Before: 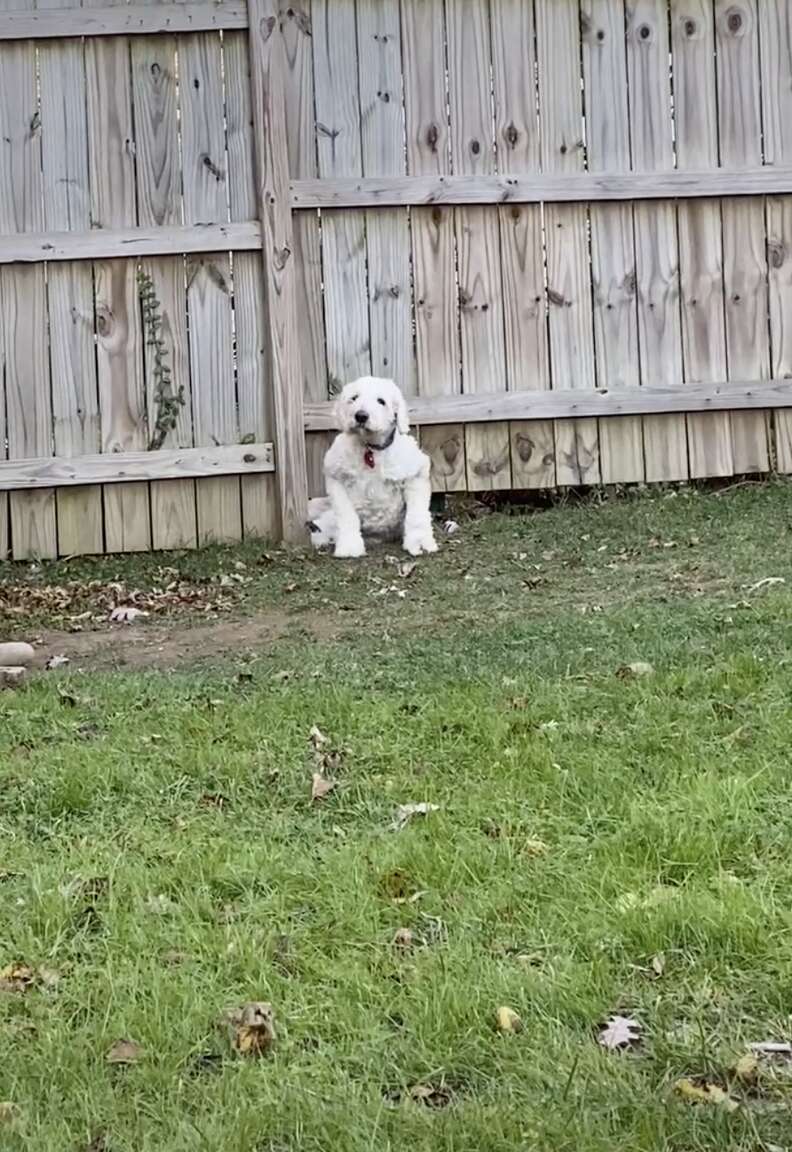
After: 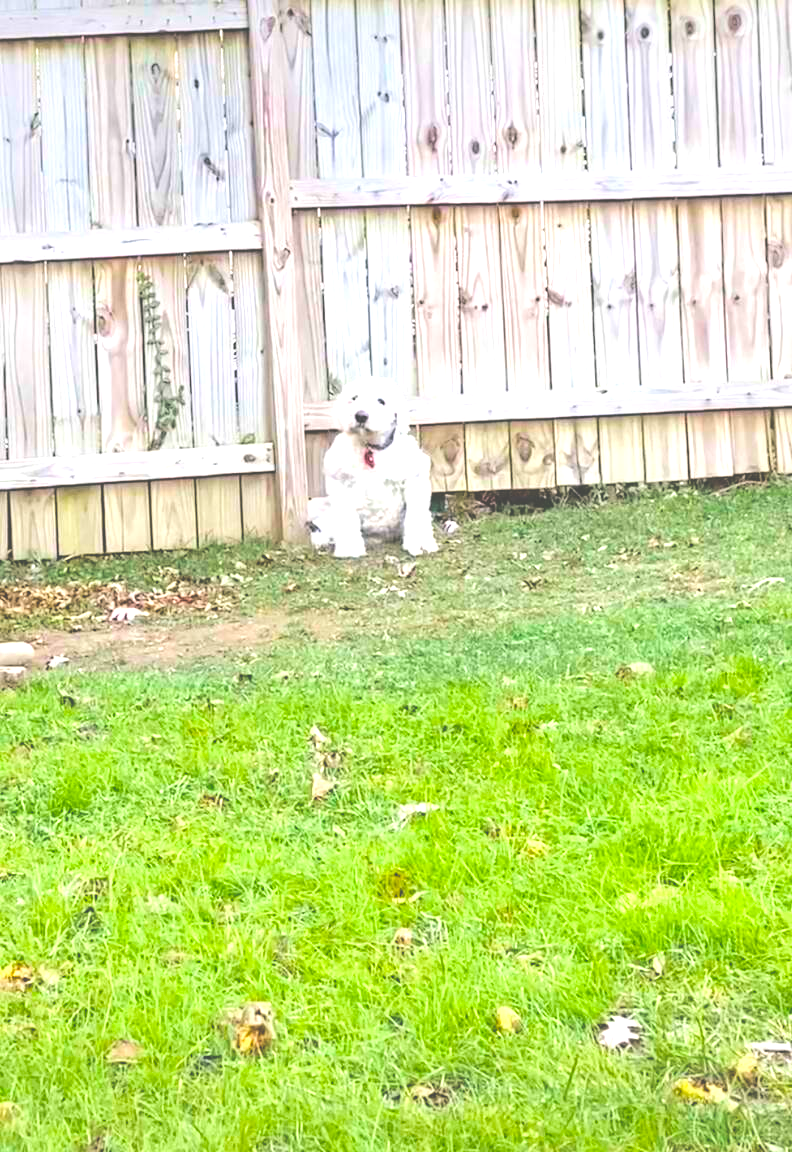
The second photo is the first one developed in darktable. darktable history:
exposure: black level correction -0.023, exposure 1.394 EV, compensate exposure bias true, compensate highlight preservation false
color balance rgb: shadows lift › chroma 2.06%, shadows lift › hue 136.58°, linear chroma grading › global chroma 19.592%, perceptual saturation grading › global saturation 25.381%, perceptual brilliance grading › mid-tones 10.971%, perceptual brilliance grading › shadows 15.716%
local contrast: highlights 106%, shadows 99%, detail 119%, midtone range 0.2
tone curve: curves: ch0 [(0, 0) (0.087, 0.054) (0.281, 0.245) (0.506, 0.526) (0.8, 0.824) (0.994, 0.955)]; ch1 [(0, 0) (0.27, 0.195) (0.406, 0.435) (0.452, 0.474) (0.495, 0.5) (0.514, 0.508) (0.563, 0.584) (0.654, 0.689) (1, 1)]; ch2 [(0, 0) (0.269, 0.299) (0.459, 0.441) (0.498, 0.499) (0.523, 0.52) (0.551, 0.549) (0.633, 0.625) (0.659, 0.681) (0.718, 0.764) (1, 1)], color space Lab, linked channels, preserve colors none
